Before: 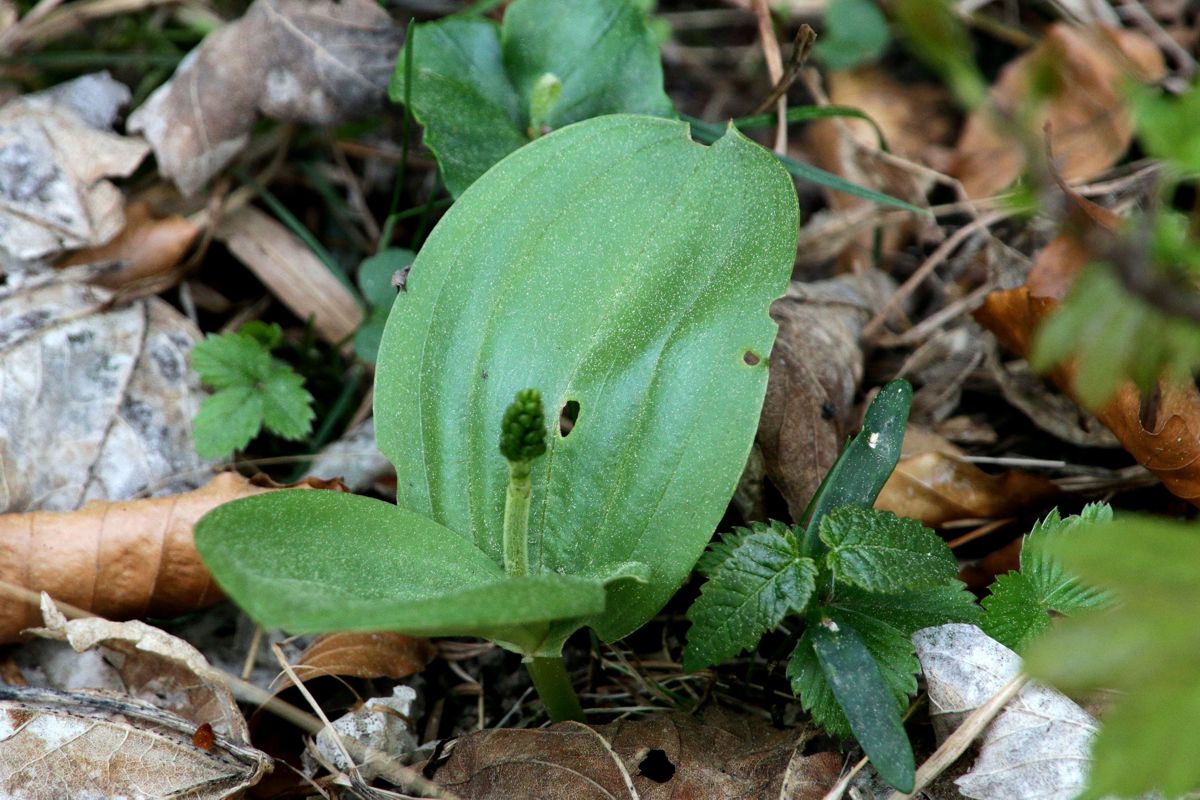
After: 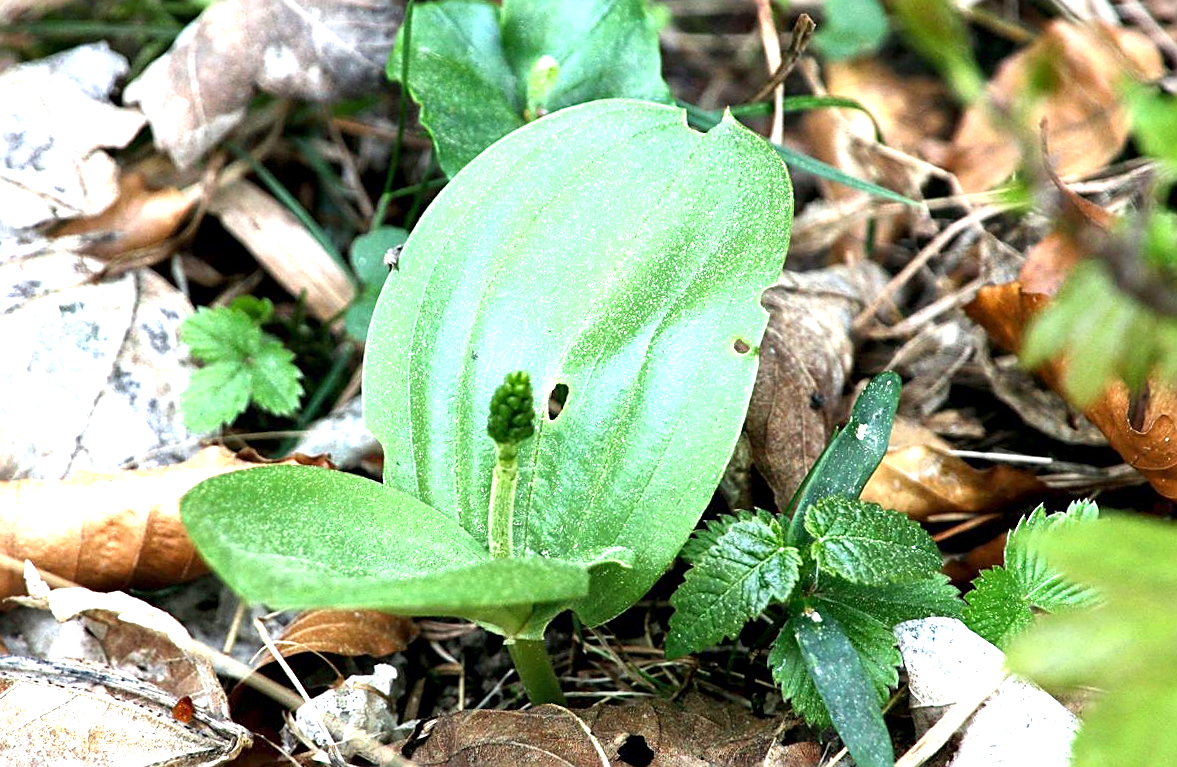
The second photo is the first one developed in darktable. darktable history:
rotate and perspective: rotation 1.57°, crop left 0.018, crop right 0.982, crop top 0.039, crop bottom 0.961
sharpen: amount 0.575
local contrast: mode bilateral grid, contrast 20, coarseness 100, detail 150%, midtone range 0.2
exposure: black level correction 0, exposure 1.45 EV, compensate exposure bias true, compensate highlight preservation false
